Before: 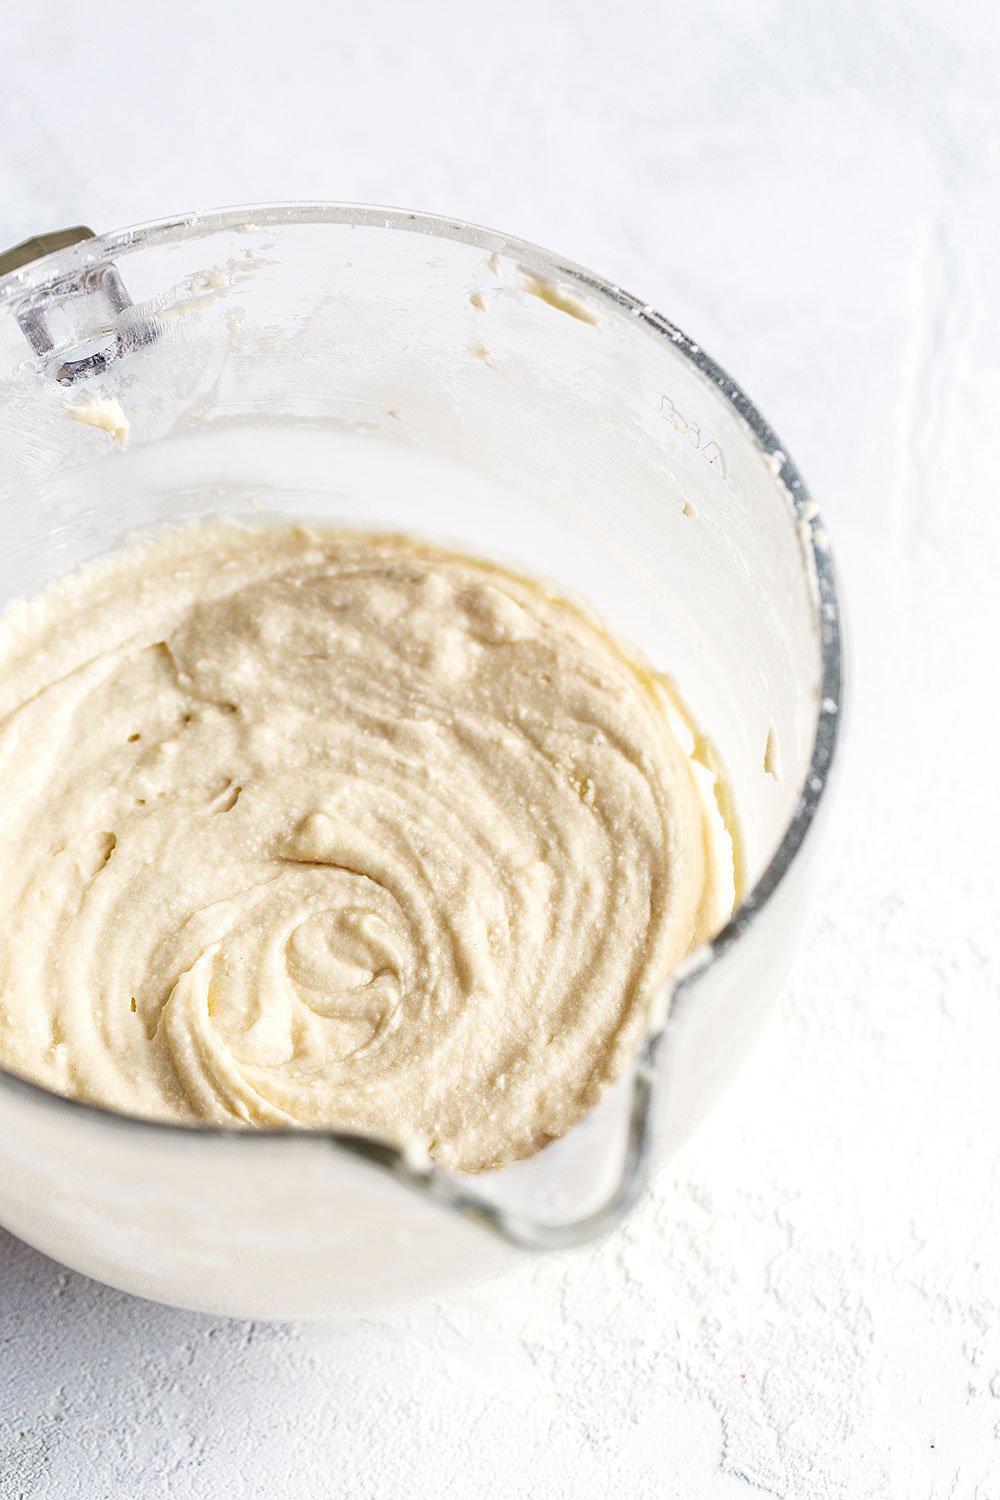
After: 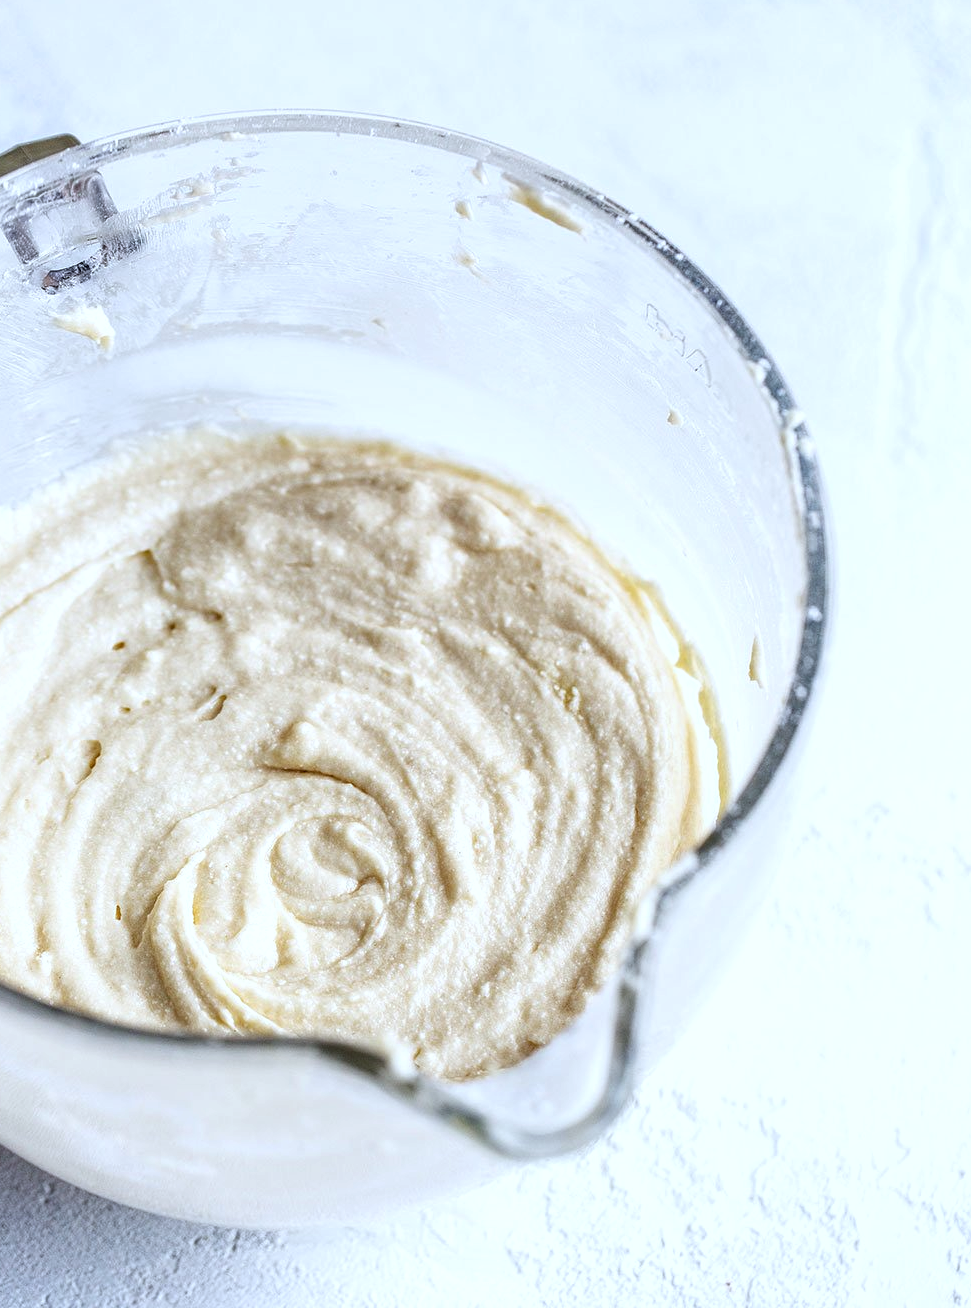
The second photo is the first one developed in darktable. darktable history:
color calibration: x 0.372, y 0.386, temperature 4283.97 K
crop: left 1.507%, top 6.147%, right 1.379%, bottom 6.637%
local contrast: detail 130%
